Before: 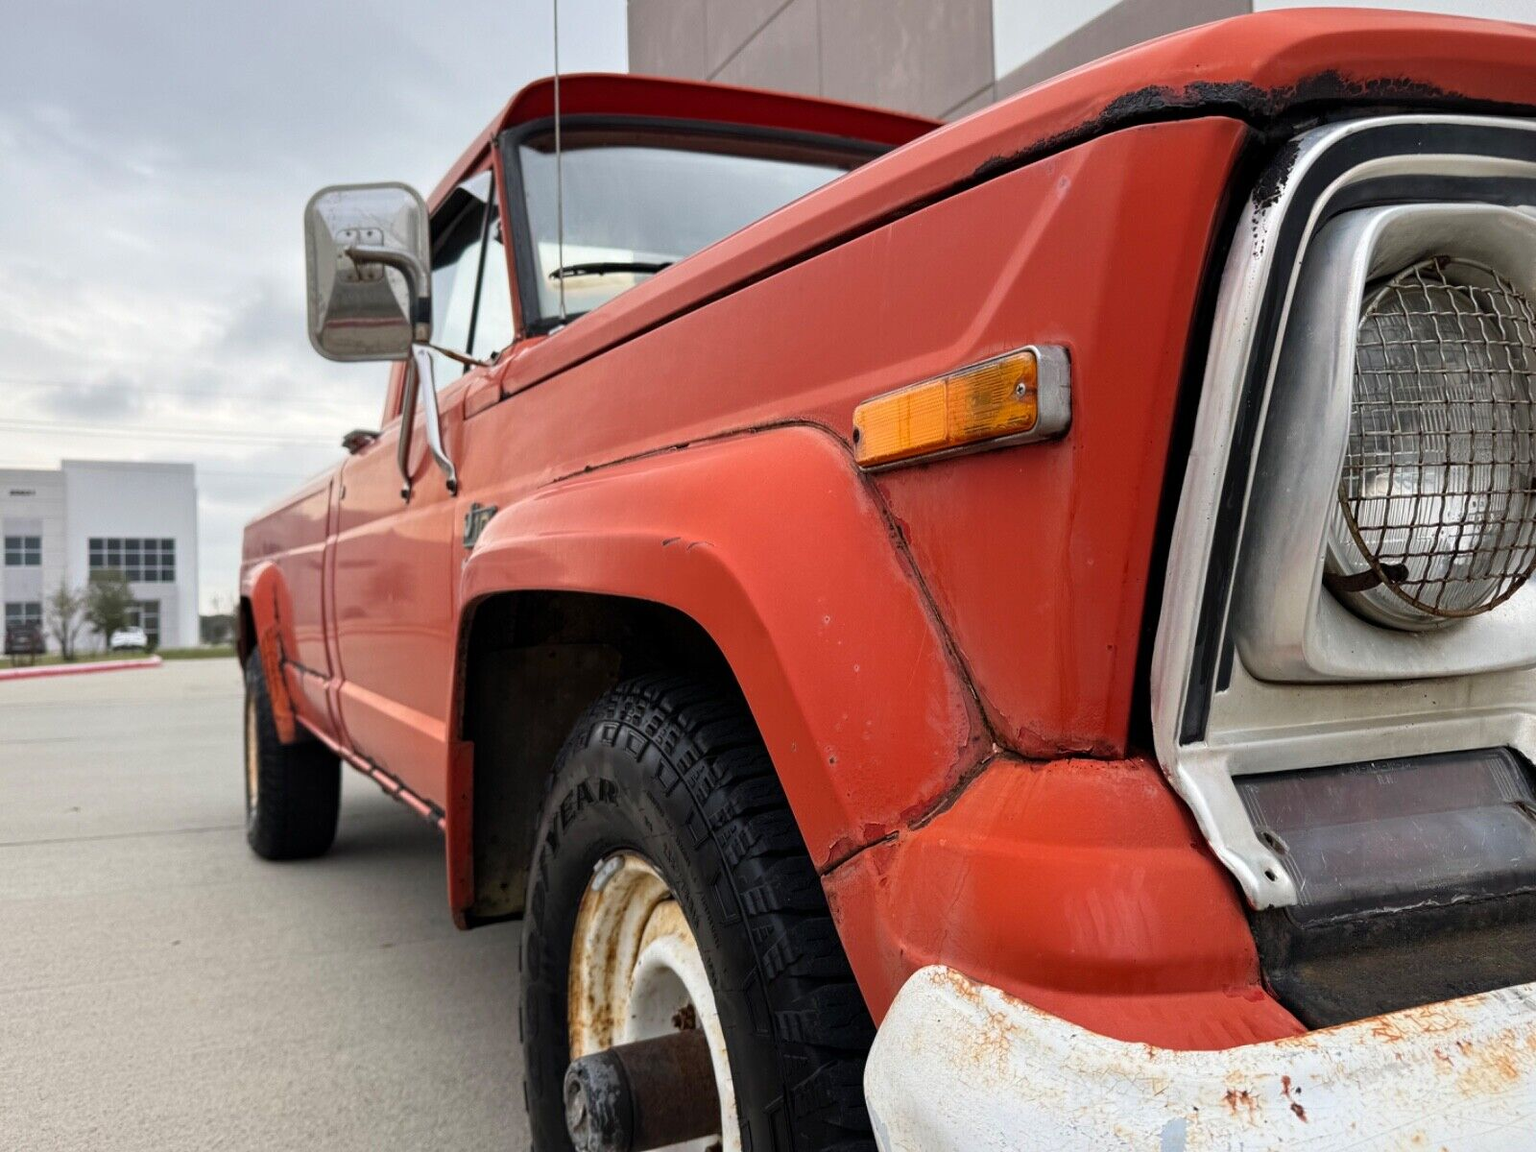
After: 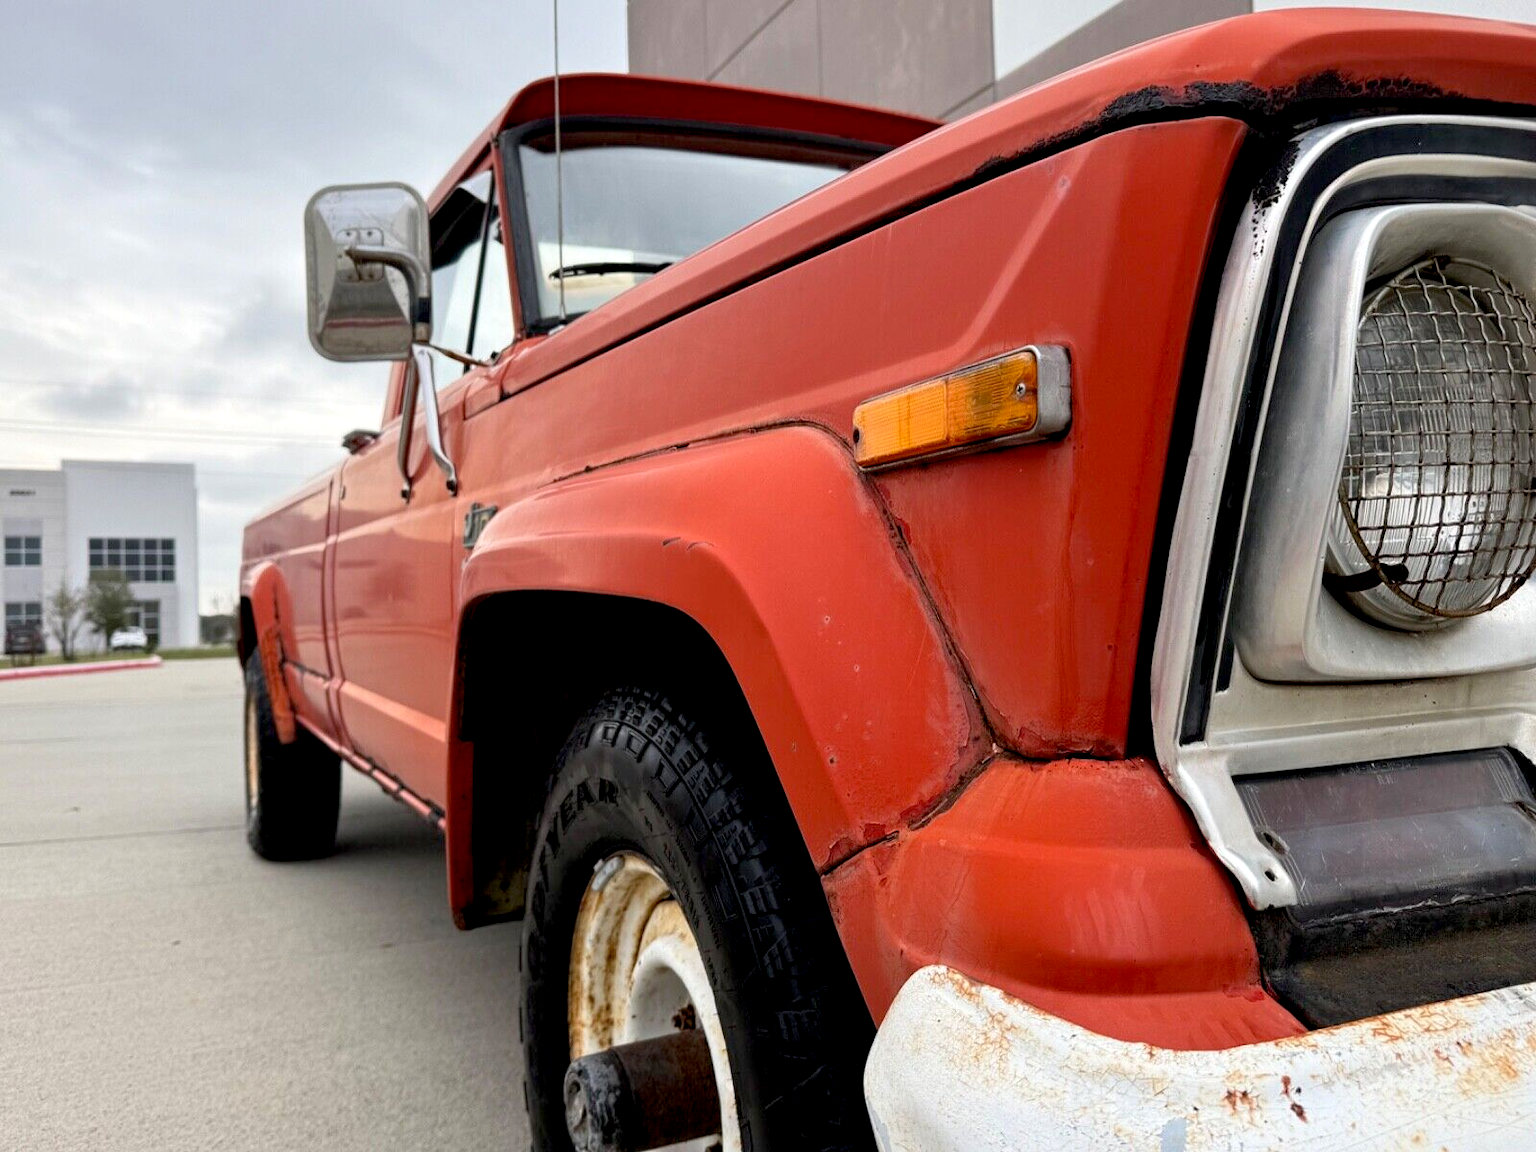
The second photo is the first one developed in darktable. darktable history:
exposure: black level correction 0.009, exposure 0.122 EV, compensate highlight preservation false
